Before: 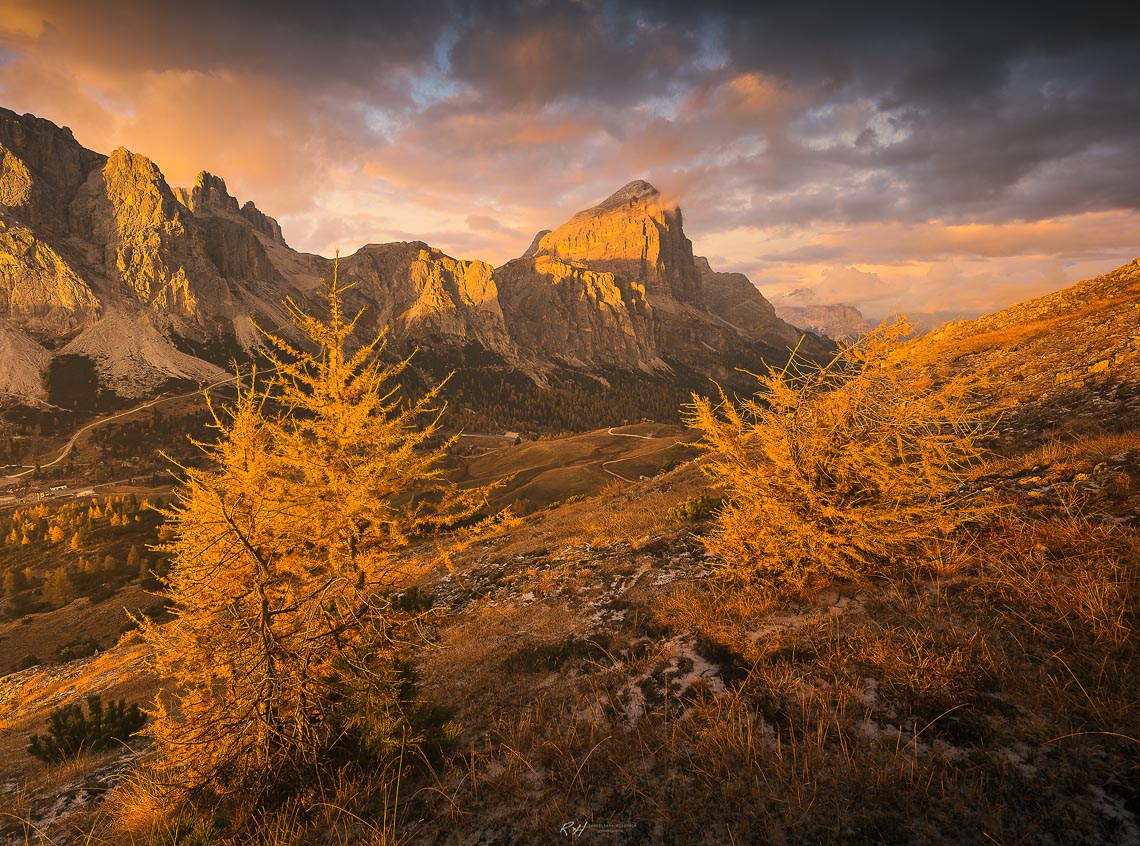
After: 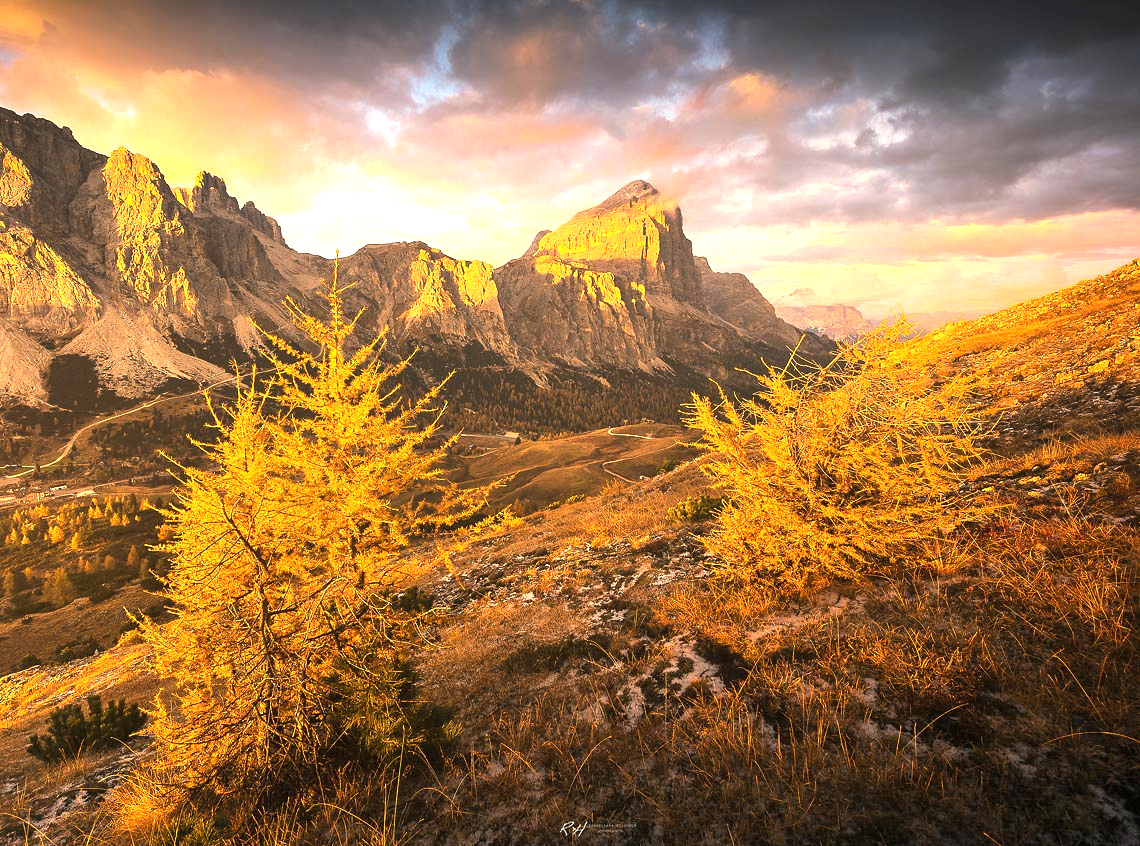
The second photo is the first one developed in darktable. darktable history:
exposure: black level correction 0, exposure 0.877 EV, compensate exposure bias true, compensate highlight preservation false
tone equalizer: -8 EV -0.417 EV, -7 EV -0.389 EV, -6 EV -0.333 EV, -5 EV -0.222 EV, -3 EV 0.222 EV, -2 EV 0.333 EV, -1 EV 0.389 EV, +0 EV 0.417 EV, edges refinement/feathering 500, mask exposure compensation -1.57 EV, preserve details no
